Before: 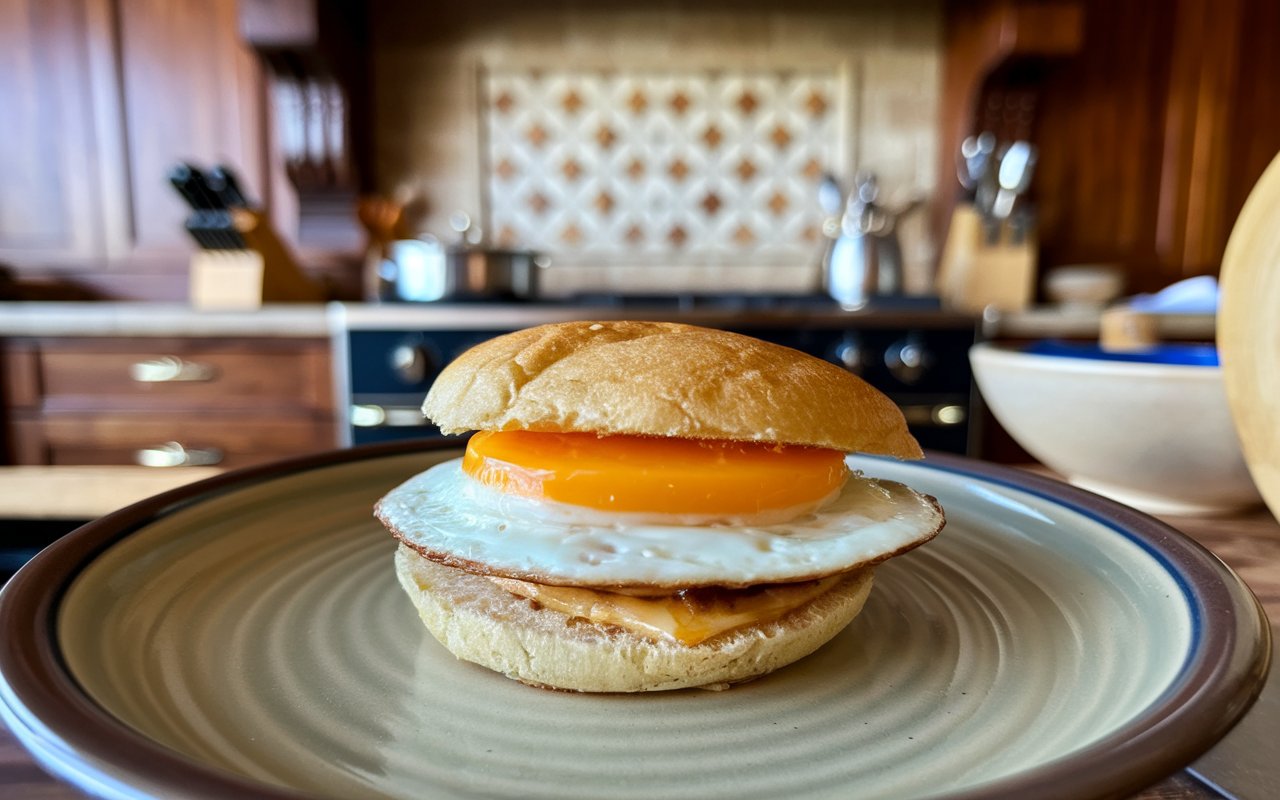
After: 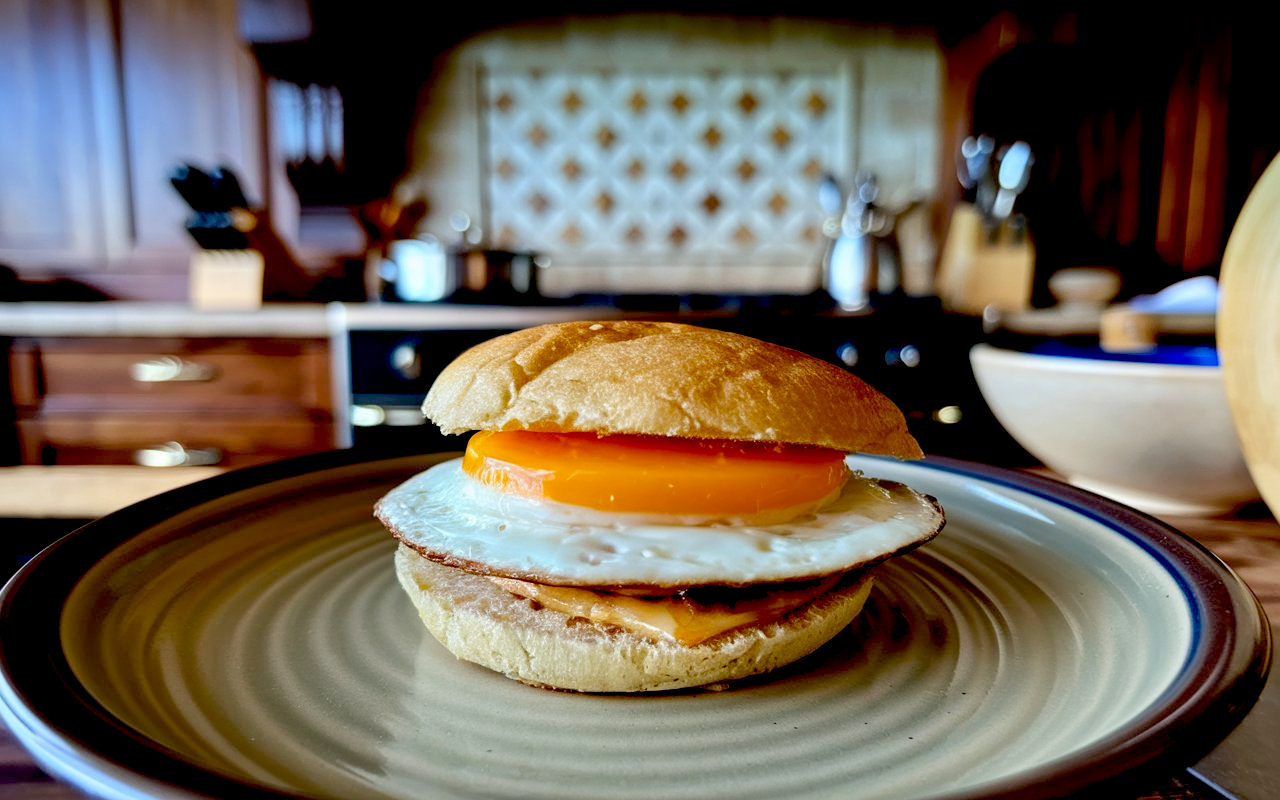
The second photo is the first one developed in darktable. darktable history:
exposure: black level correction 0.047, exposure 0.013 EV, compensate highlight preservation false
graduated density: density 2.02 EV, hardness 44%, rotation 0.374°, offset 8.21, hue 208.8°, saturation 97%
